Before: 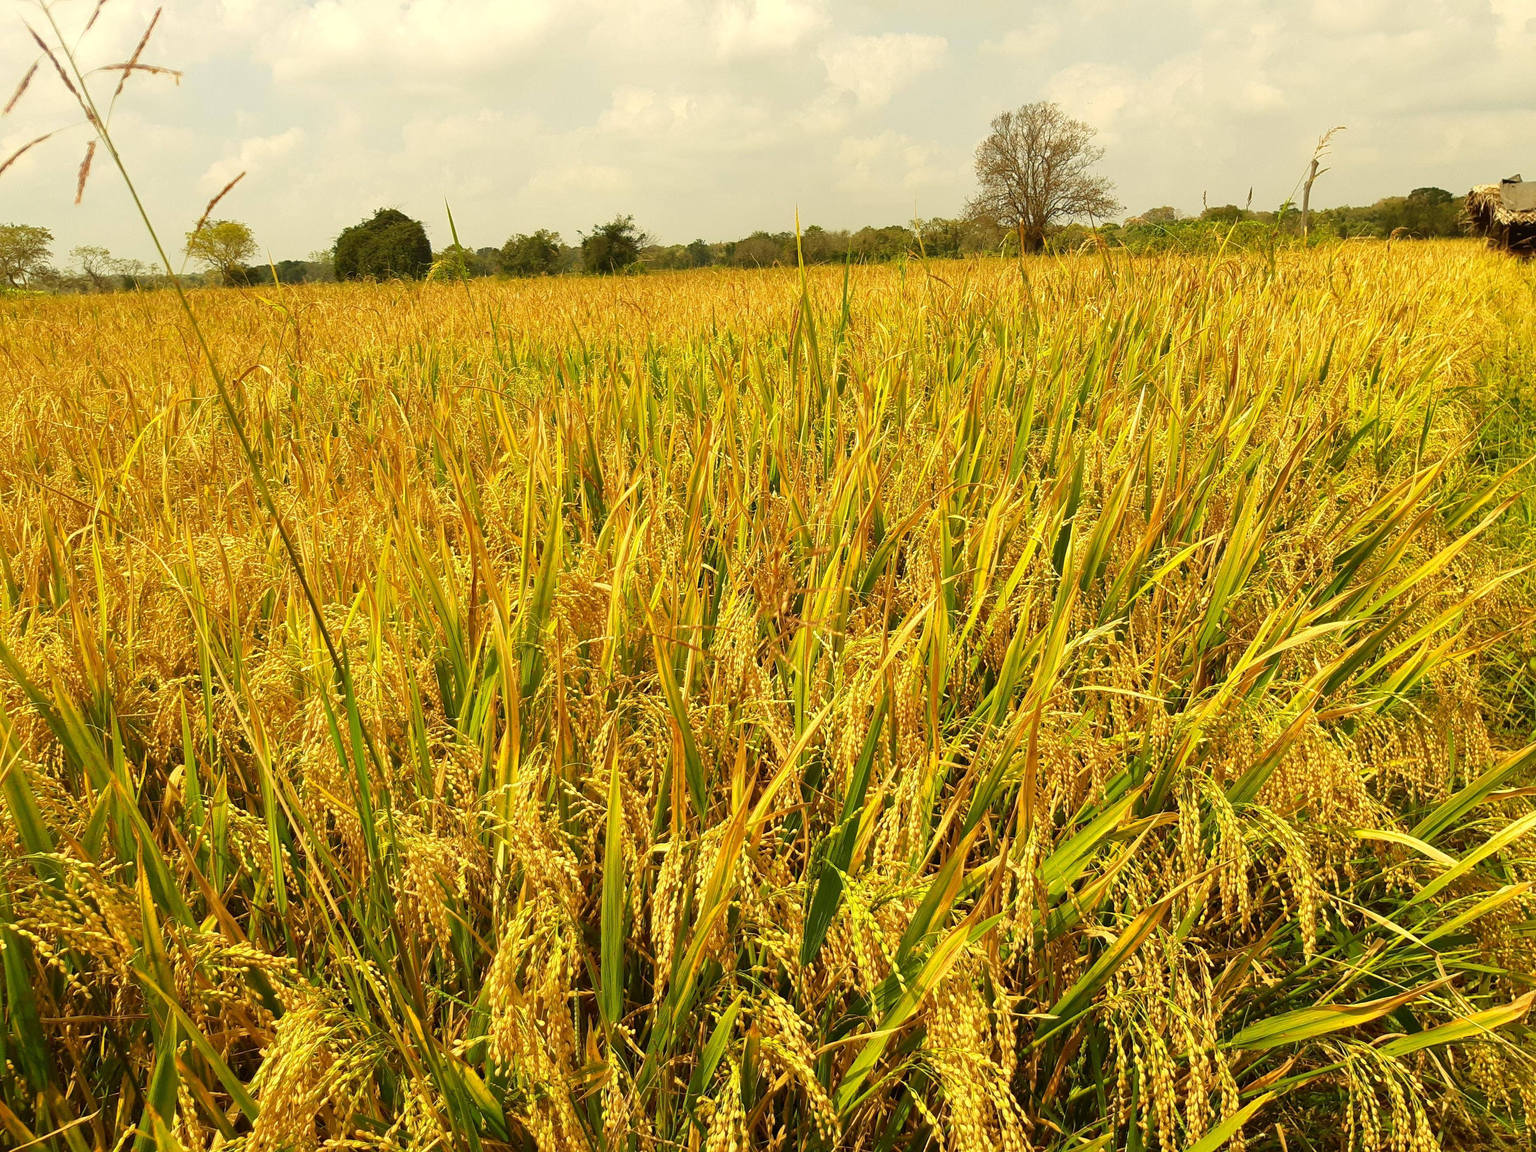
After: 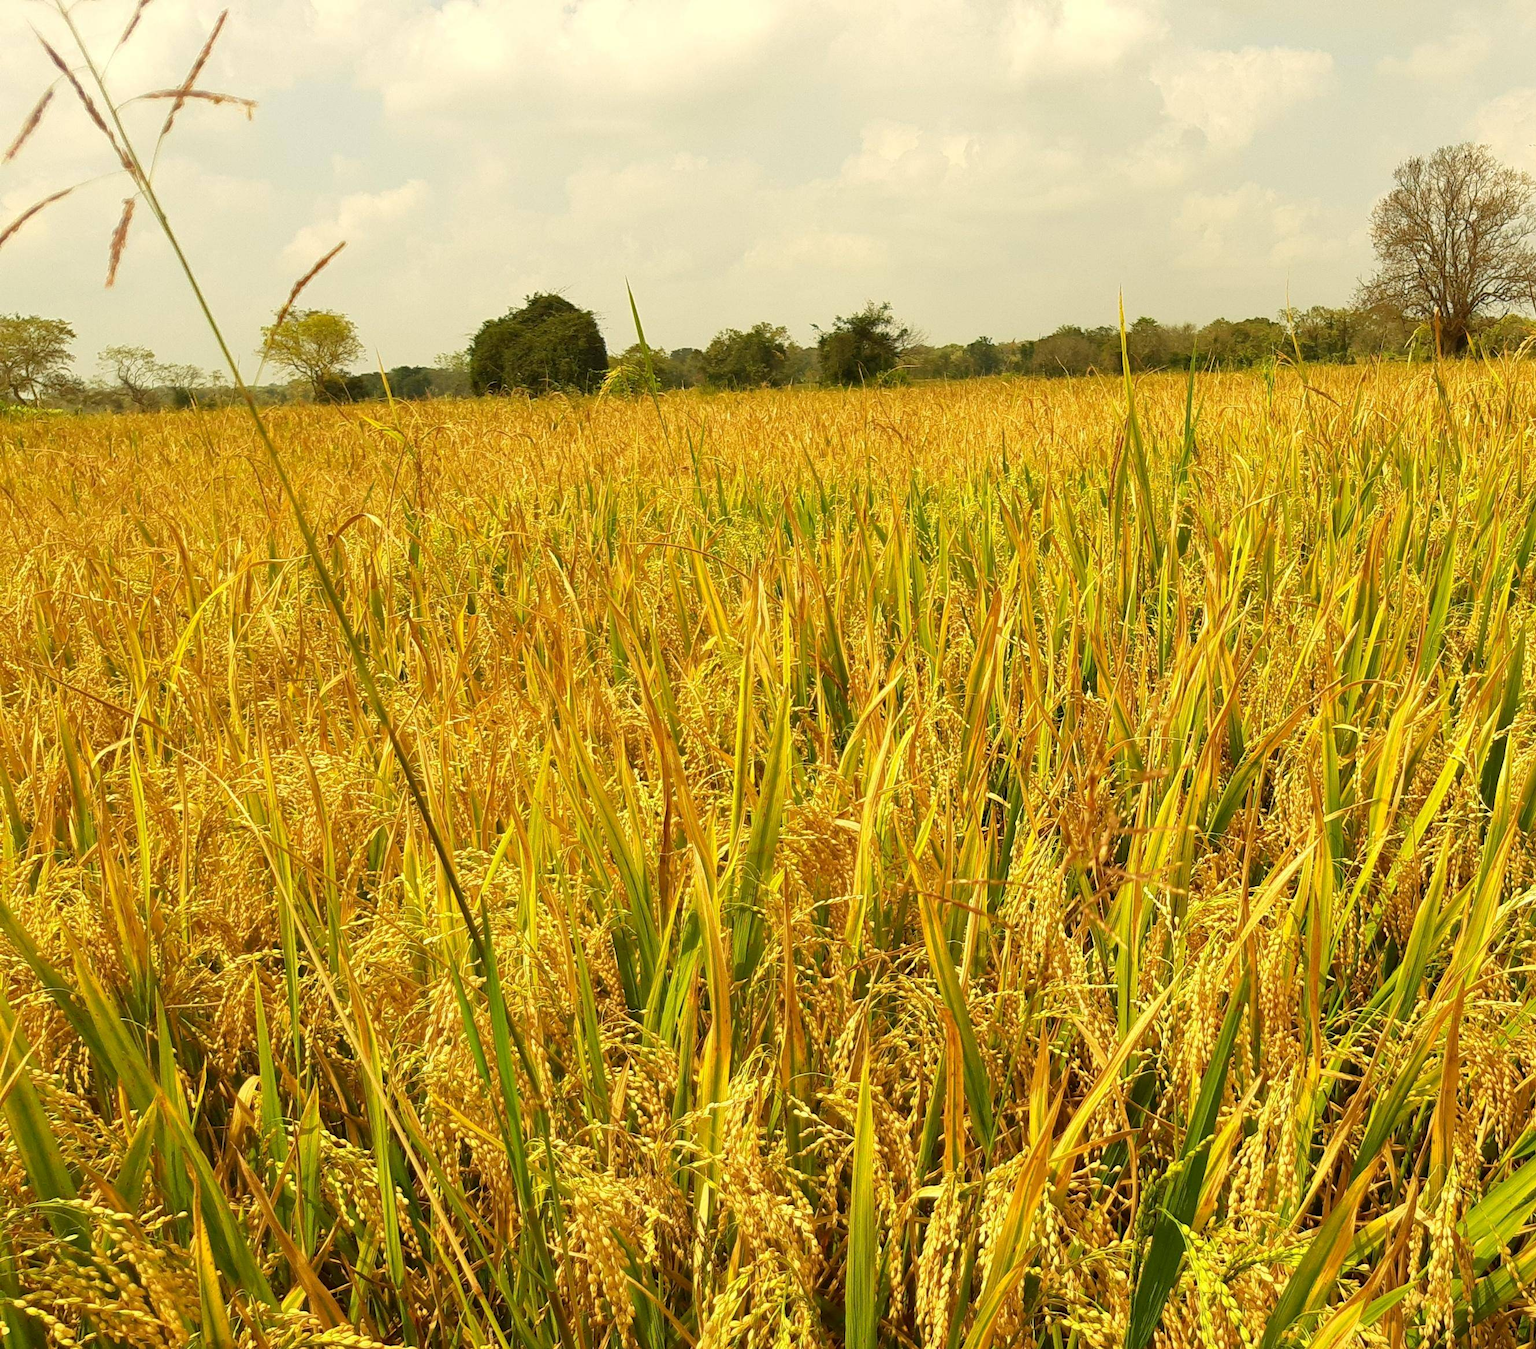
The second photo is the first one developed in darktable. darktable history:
exposure: black level correction 0.001, compensate highlight preservation false
crop: right 28.885%, bottom 16.626%
